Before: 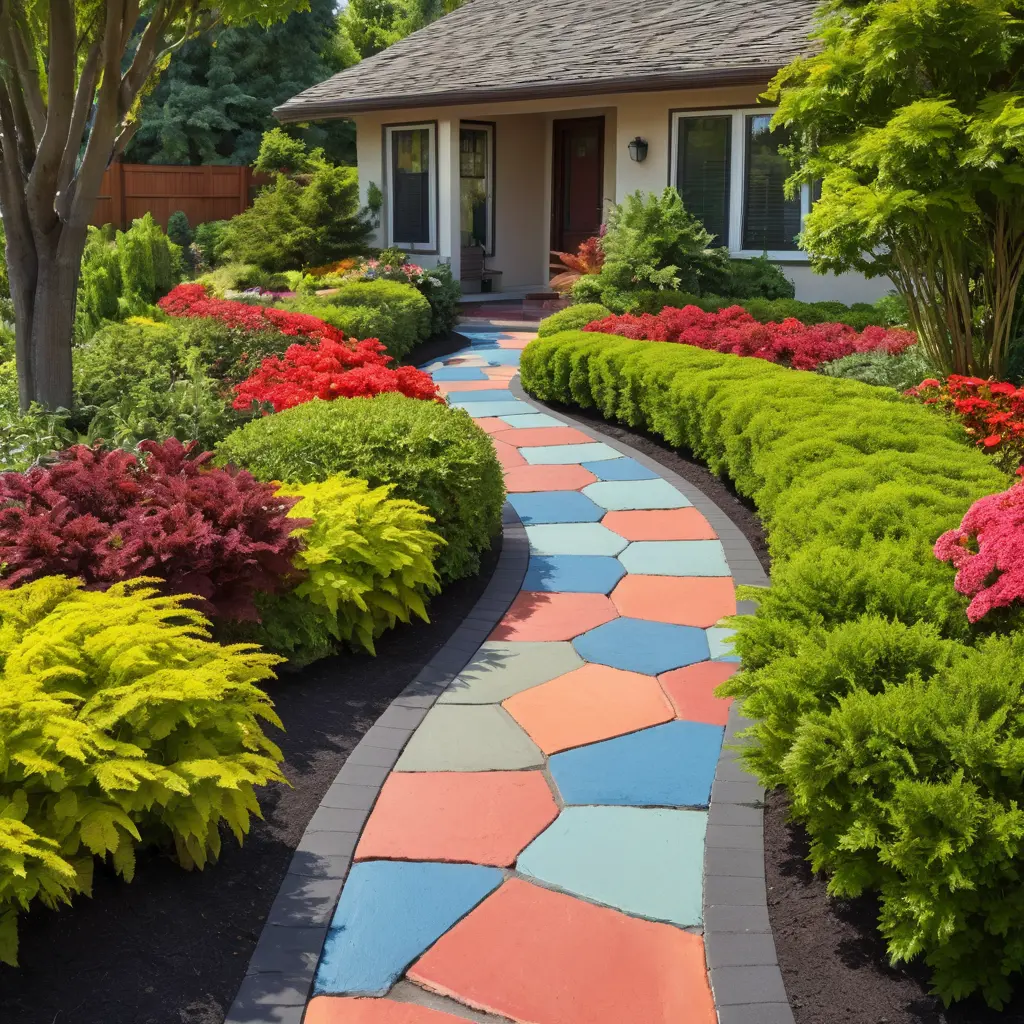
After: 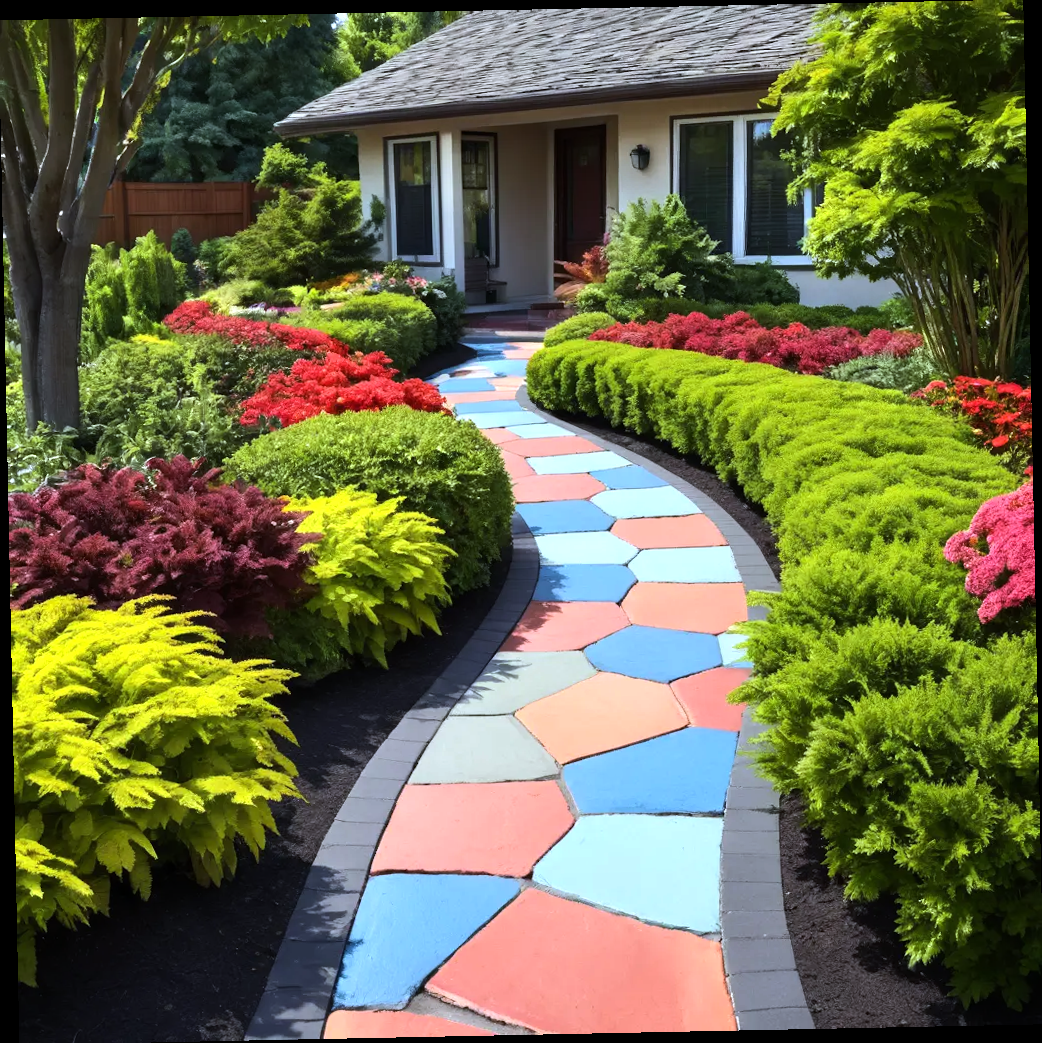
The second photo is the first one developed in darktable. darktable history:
rotate and perspective: rotation -1.17°, automatic cropping off
white balance: red 0.931, blue 1.11
crop and rotate: left 0.126%
tone equalizer: -8 EV -0.75 EV, -7 EV -0.7 EV, -6 EV -0.6 EV, -5 EV -0.4 EV, -3 EV 0.4 EV, -2 EV 0.6 EV, -1 EV 0.7 EV, +0 EV 0.75 EV, edges refinement/feathering 500, mask exposure compensation -1.57 EV, preserve details no
